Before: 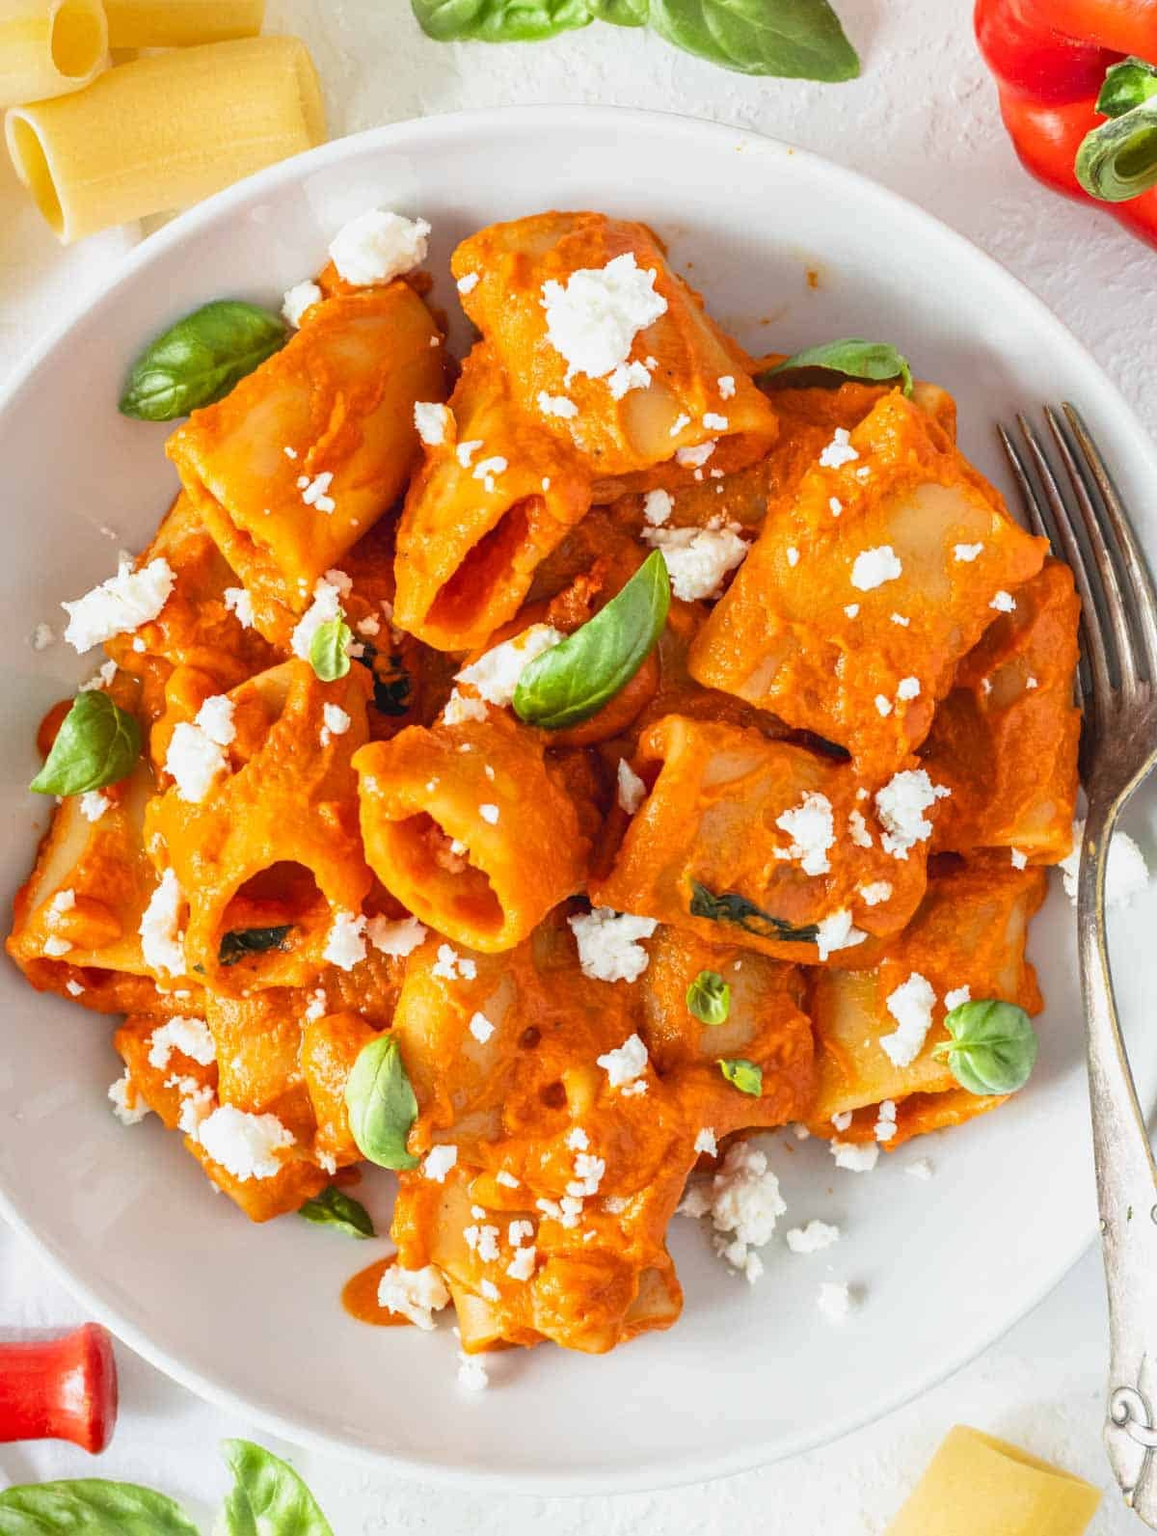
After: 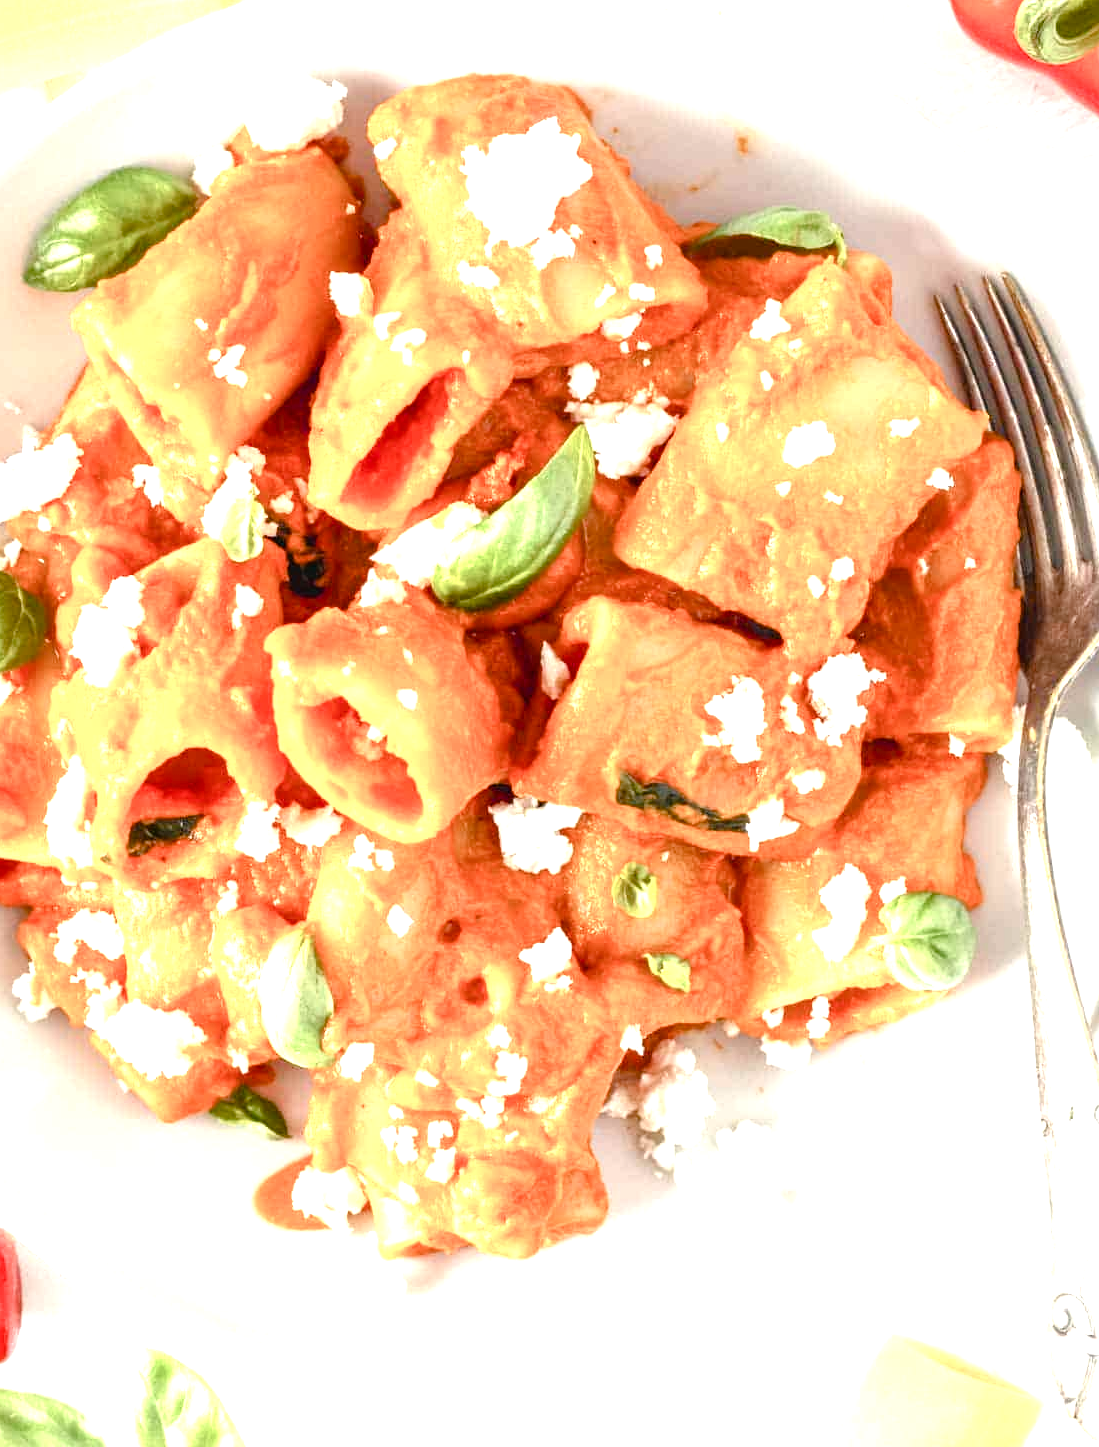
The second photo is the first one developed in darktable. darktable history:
color balance rgb: highlights gain › chroma 2.029%, highlights gain › hue 73.65°, perceptual saturation grading › global saturation 20%, perceptual saturation grading › highlights -49.13%, perceptual saturation grading › shadows 24.379%
exposure: exposure 0.454 EV, compensate exposure bias true, compensate highlight preservation false
tone equalizer: -8 EV -0.711 EV, -7 EV -0.678 EV, -6 EV -0.602 EV, -5 EV -0.366 EV, -3 EV 0.368 EV, -2 EV 0.6 EV, -1 EV 0.697 EV, +0 EV 0.735 EV, luminance estimator HSV value / RGB max
crop and rotate: left 8.409%, top 9.13%
